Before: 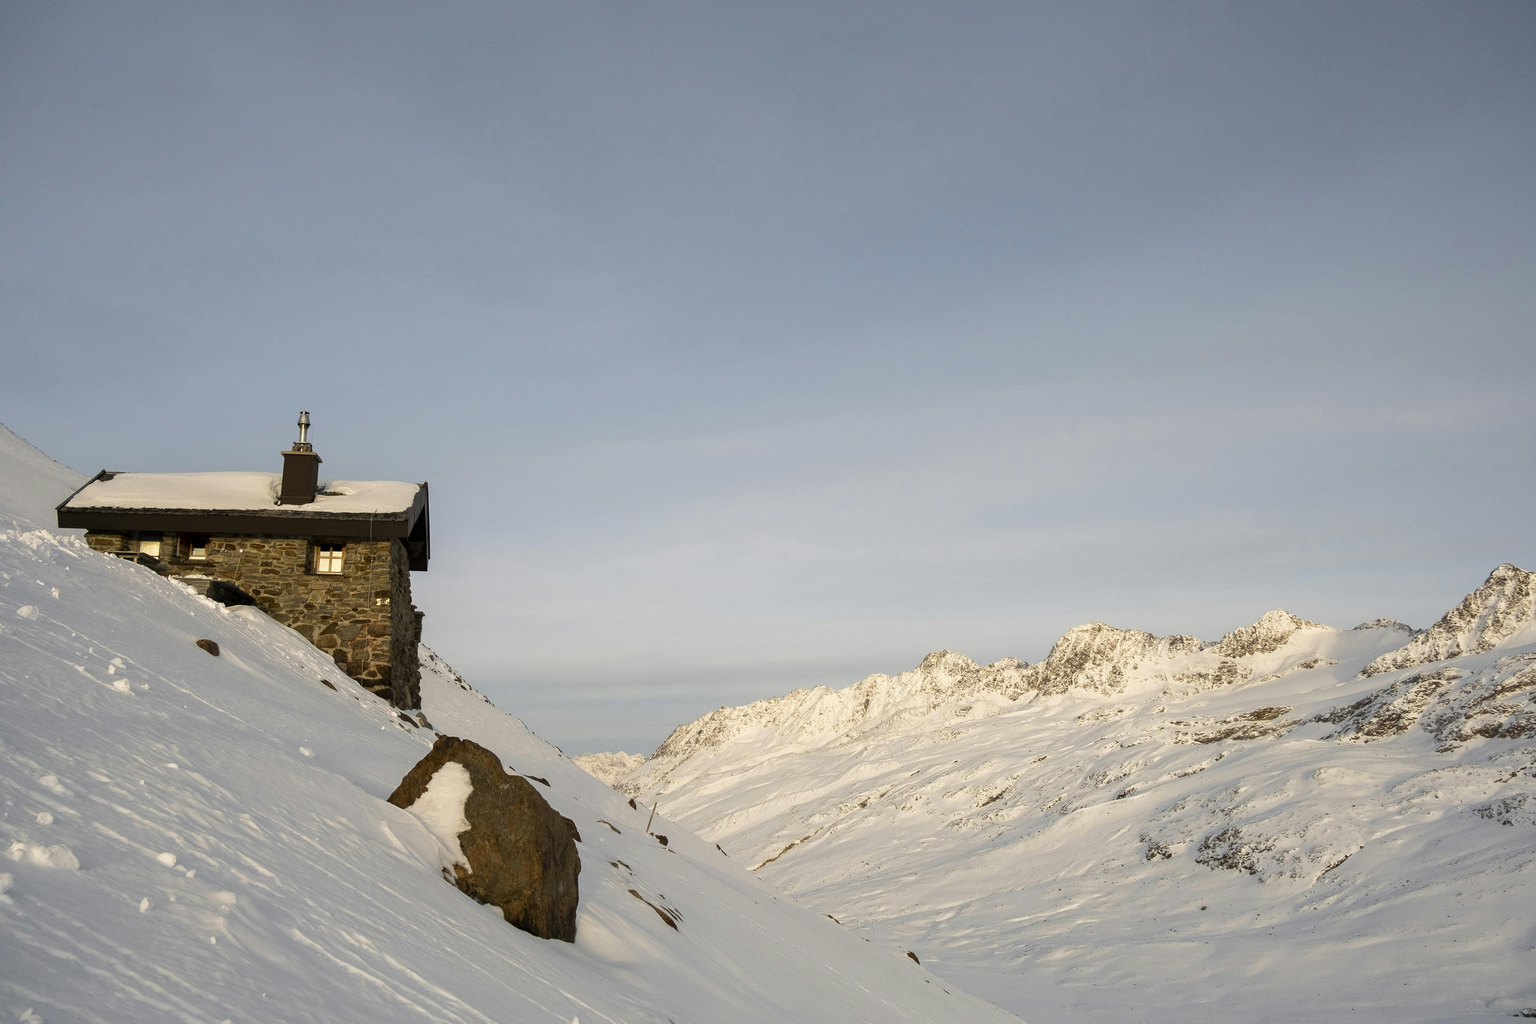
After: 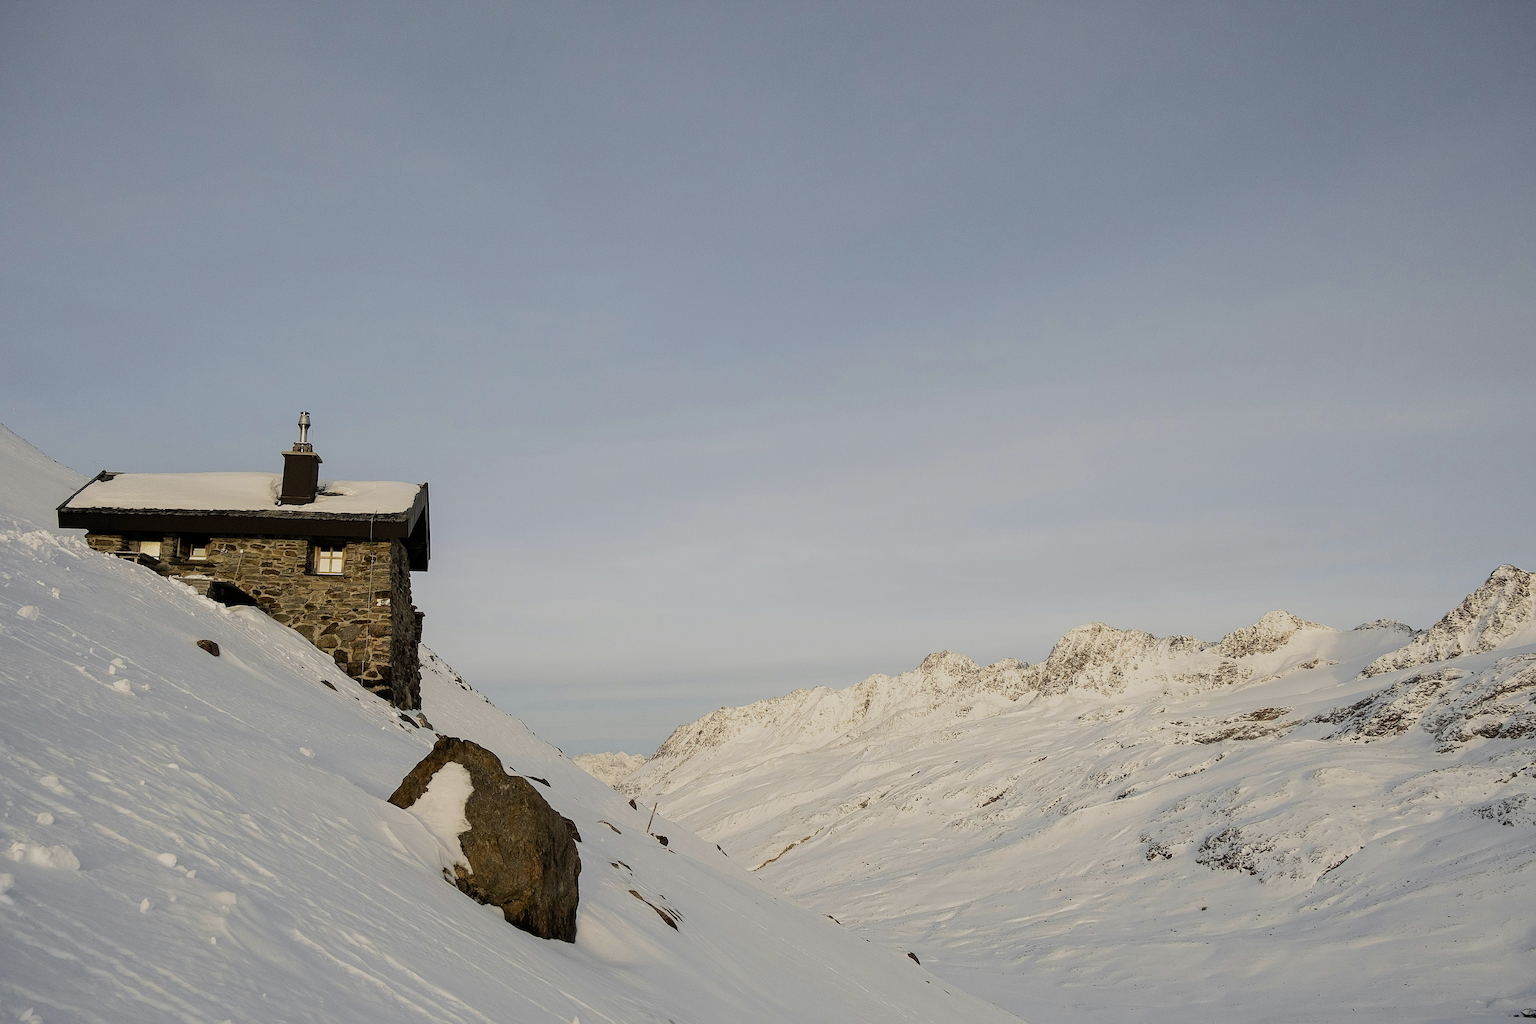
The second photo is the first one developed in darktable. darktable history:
sharpen: radius 2.814, amount 0.707
filmic rgb: black relative exposure -7.44 EV, white relative exposure 4.87 EV, hardness 3.4
